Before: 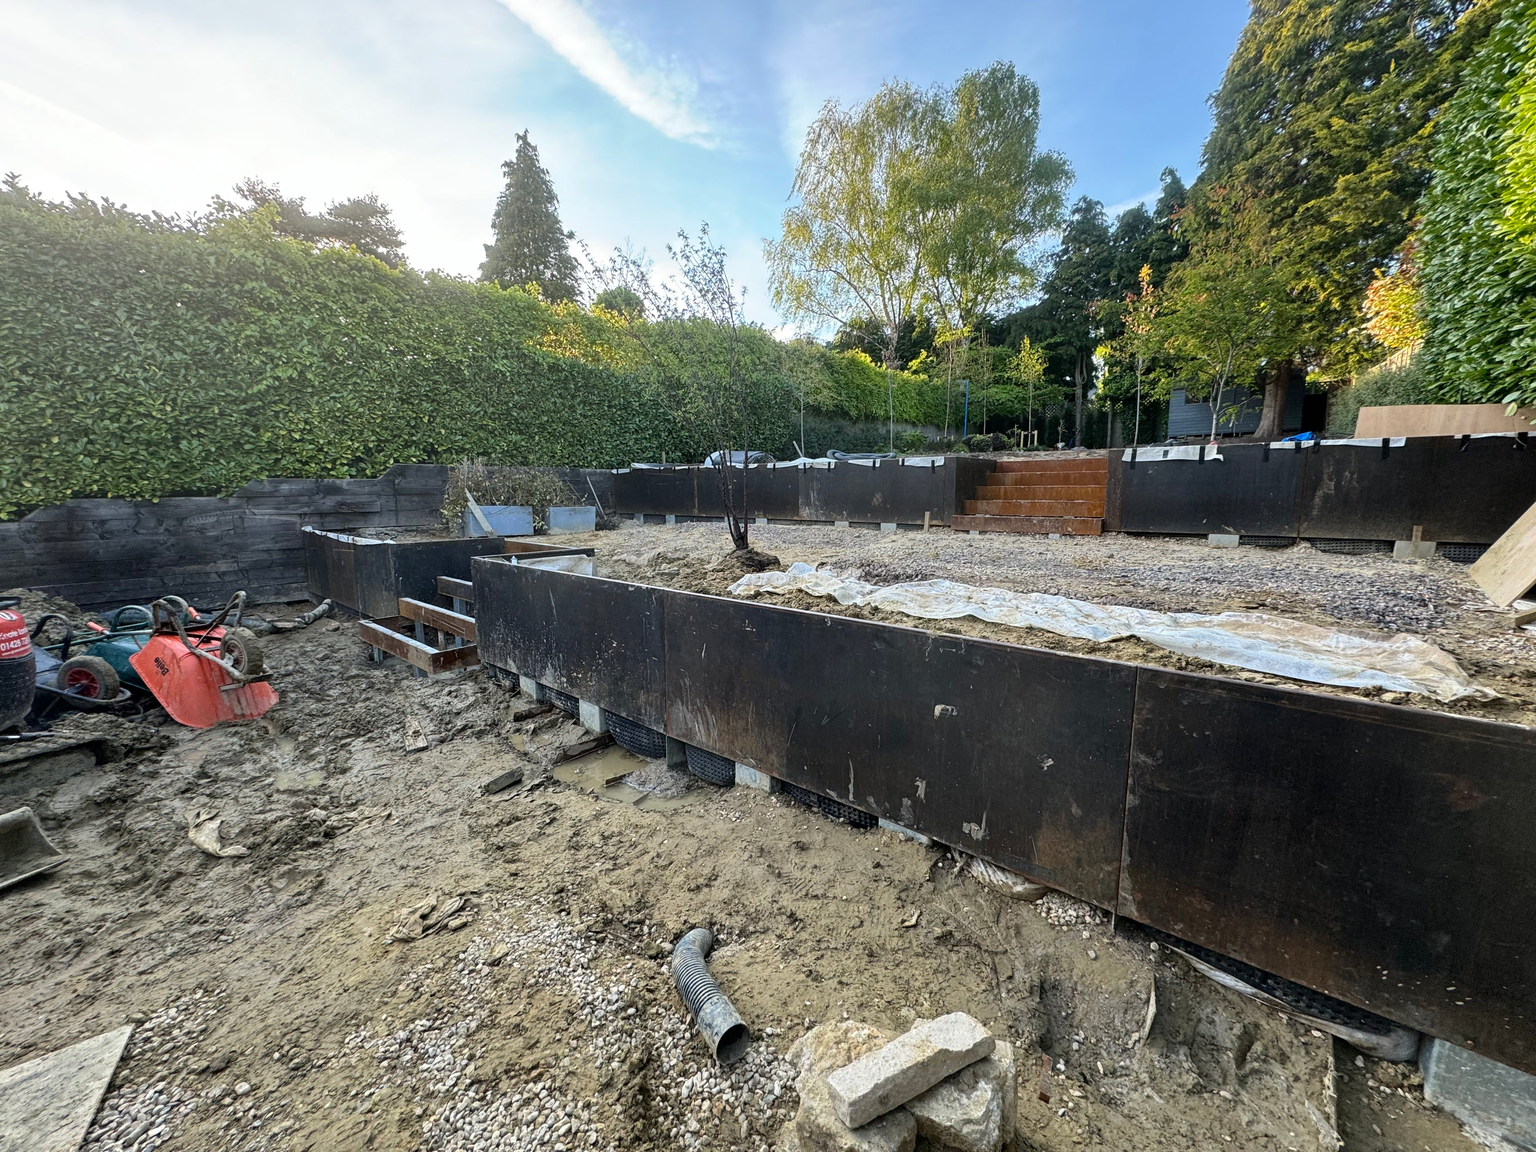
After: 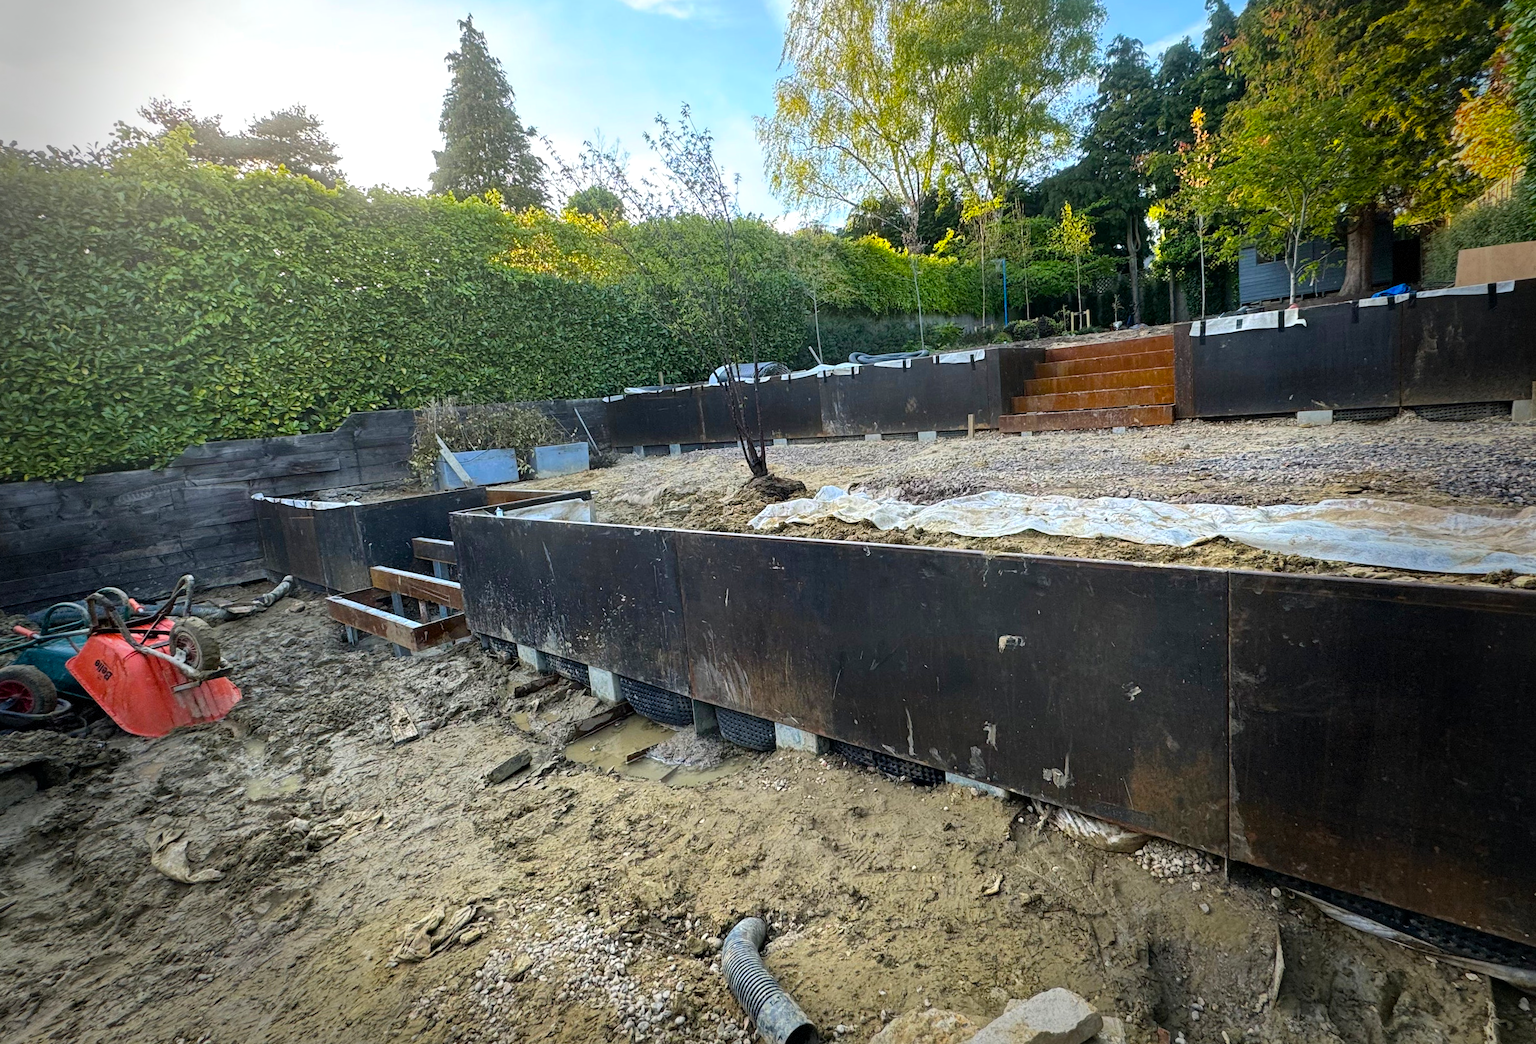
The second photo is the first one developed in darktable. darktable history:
vignetting: fall-off start 68.33%, fall-off radius 30%, saturation 0.042, center (-0.066, -0.311), width/height ratio 0.992, shape 0.85, dithering 8-bit output
crop: left 3.305%, top 6.436%, right 6.389%, bottom 3.258%
rotate and perspective: rotation -5°, crop left 0.05, crop right 0.952, crop top 0.11, crop bottom 0.89
exposure: exposure 0.127 EV, compensate highlight preservation false
color balance rgb: perceptual saturation grading › global saturation 25%, global vibrance 20%
